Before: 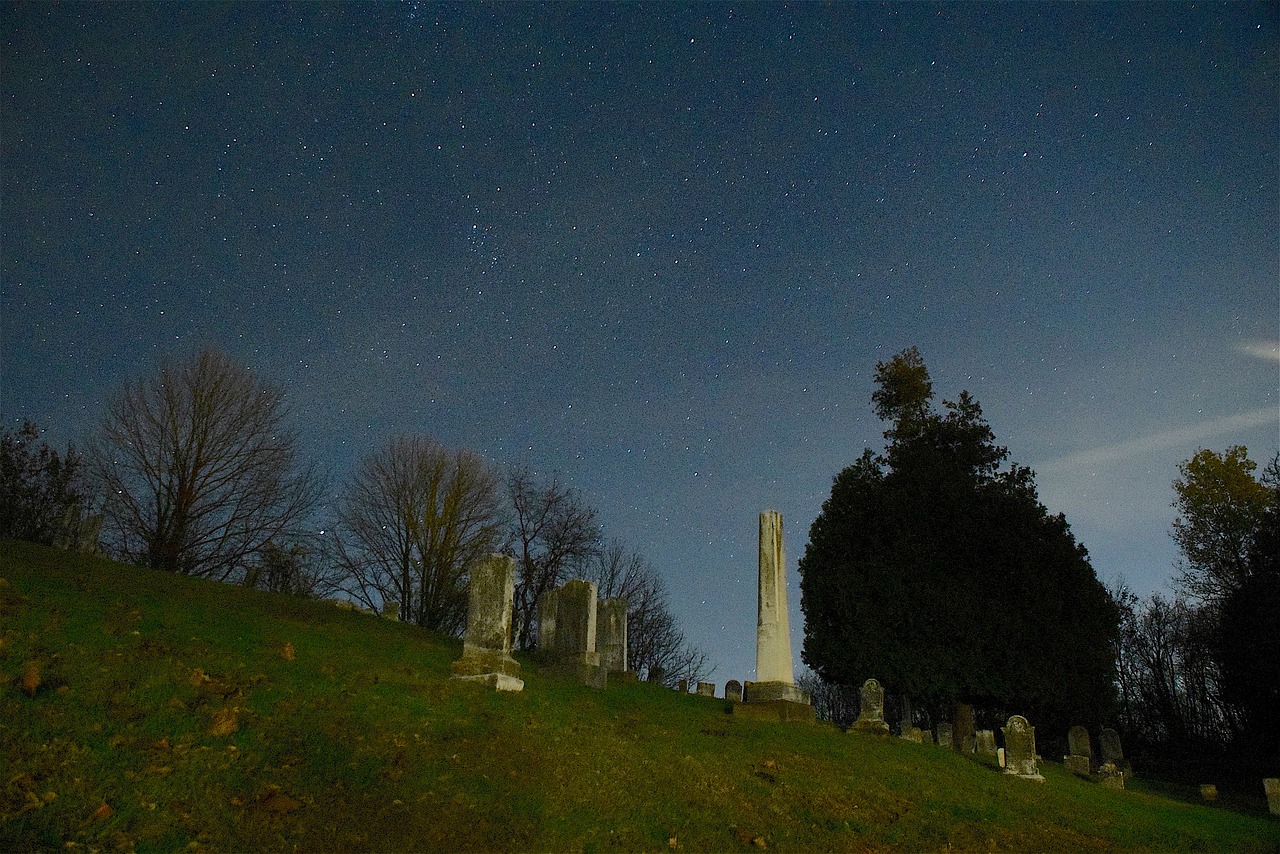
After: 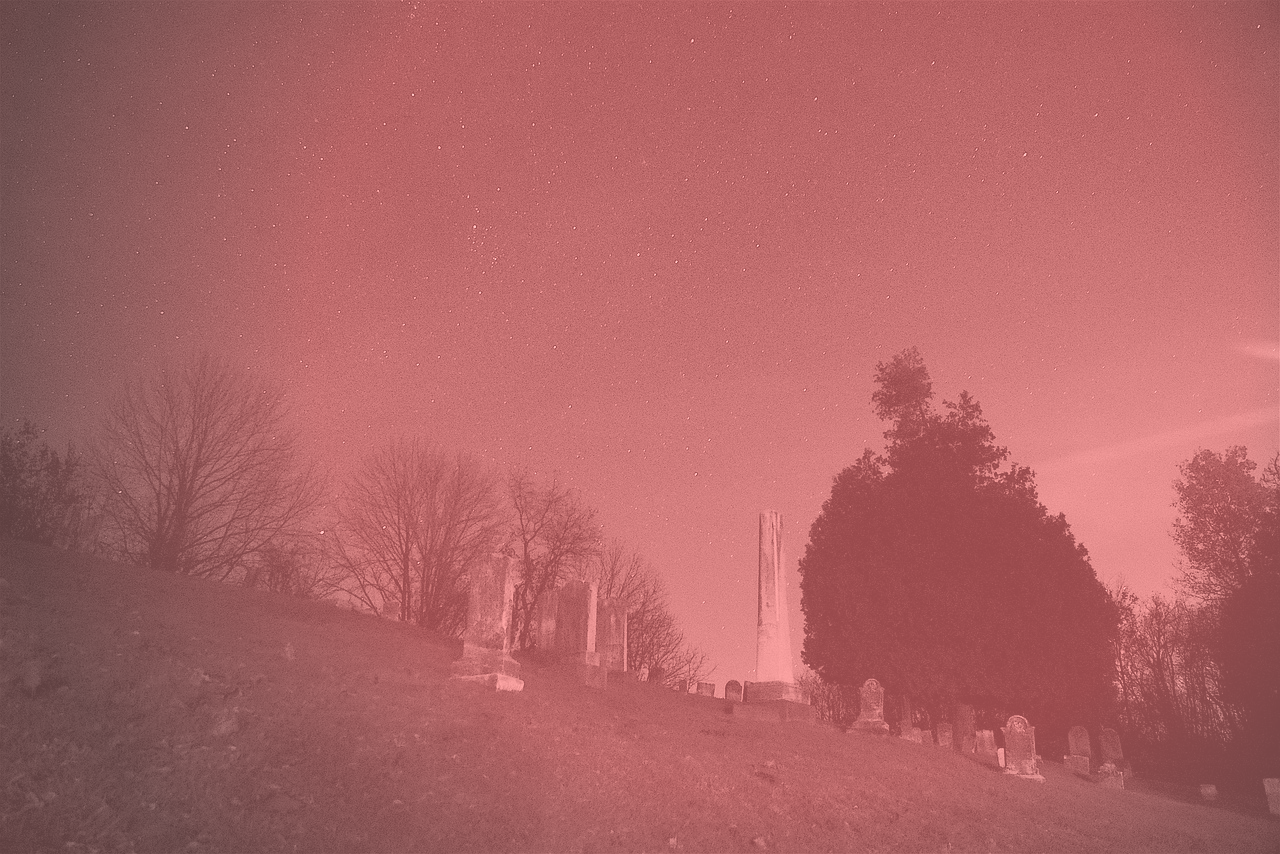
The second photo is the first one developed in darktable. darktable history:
vignetting: fall-off start 73.57%, center (0.22, -0.235)
colorize: saturation 51%, source mix 50.67%, lightness 50.67%
